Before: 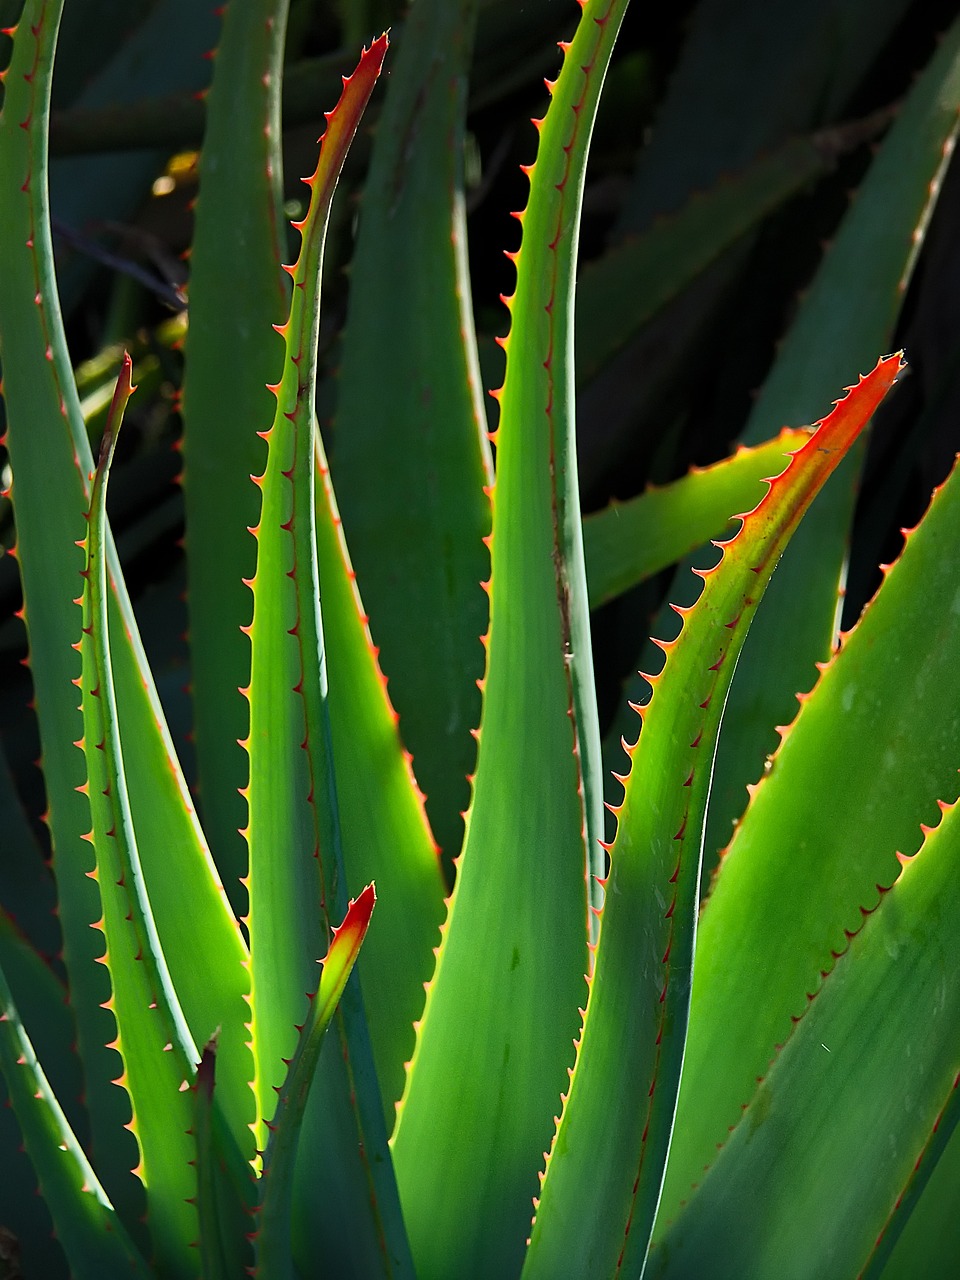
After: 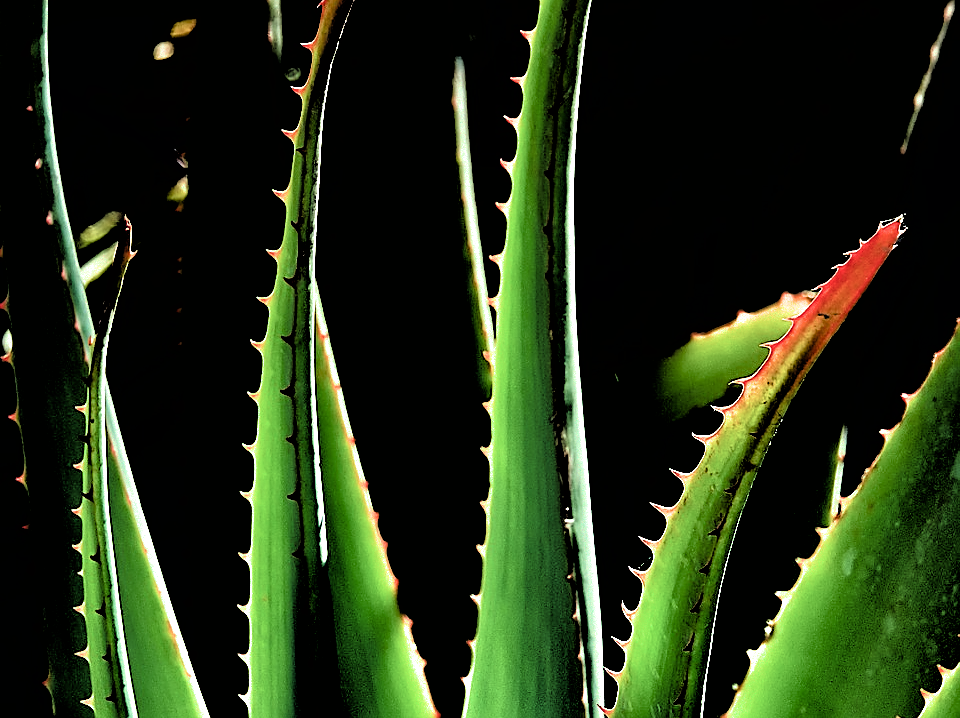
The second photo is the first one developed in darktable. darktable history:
crop and rotate: top 10.605%, bottom 33.274%
filmic rgb: black relative exposure -1 EV, white relative exposure 2.05 EV, hardness 1.52, contrast 2.25, enable highlight reconstruction true
white balance: red 0.982, blue 1.018
sharpen: on, module defaults
velvia: on, module defaults
